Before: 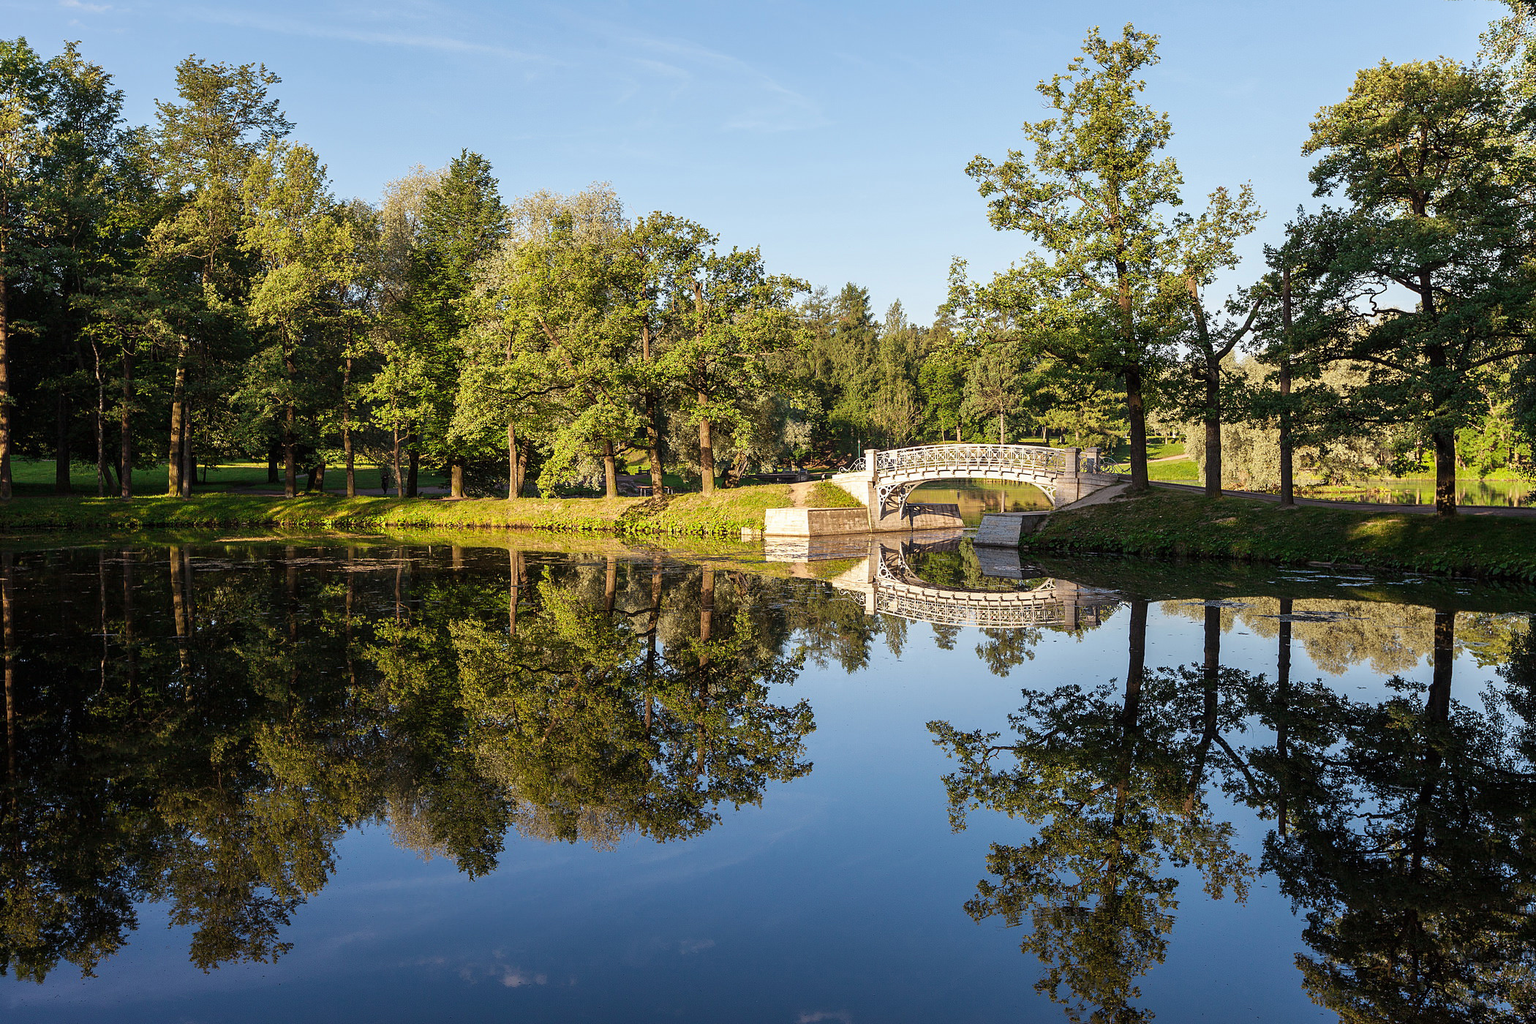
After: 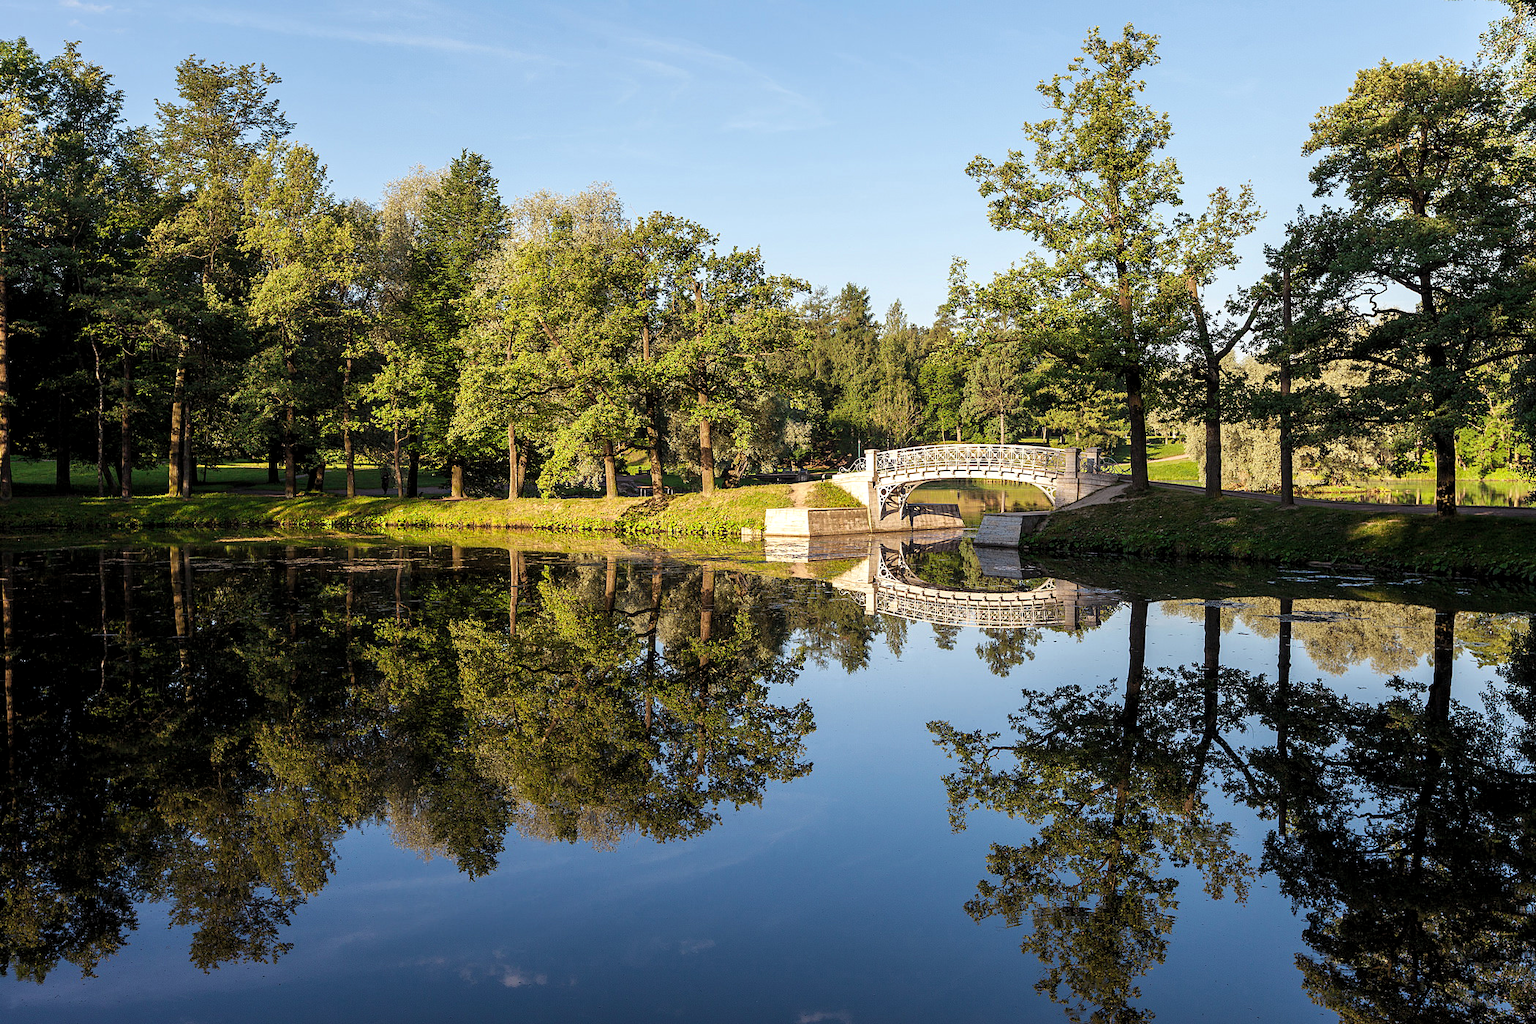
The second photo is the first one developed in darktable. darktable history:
levels: levels [0.031, 0.5, 0.969]
exposure: compensate highlight preservation false
